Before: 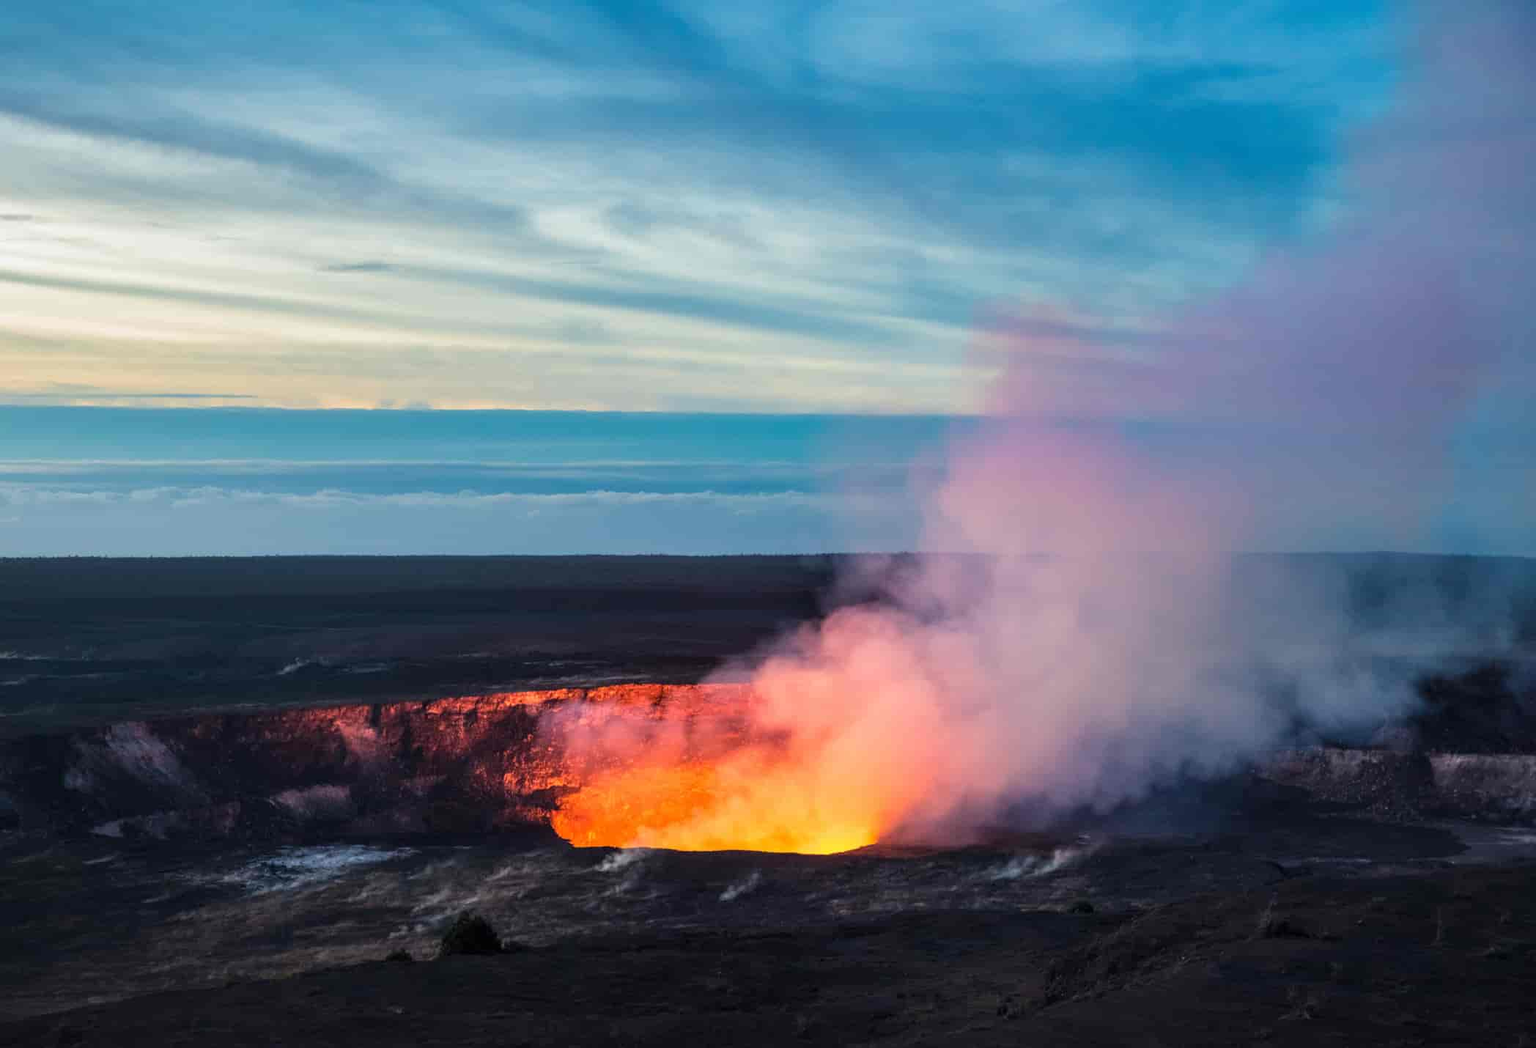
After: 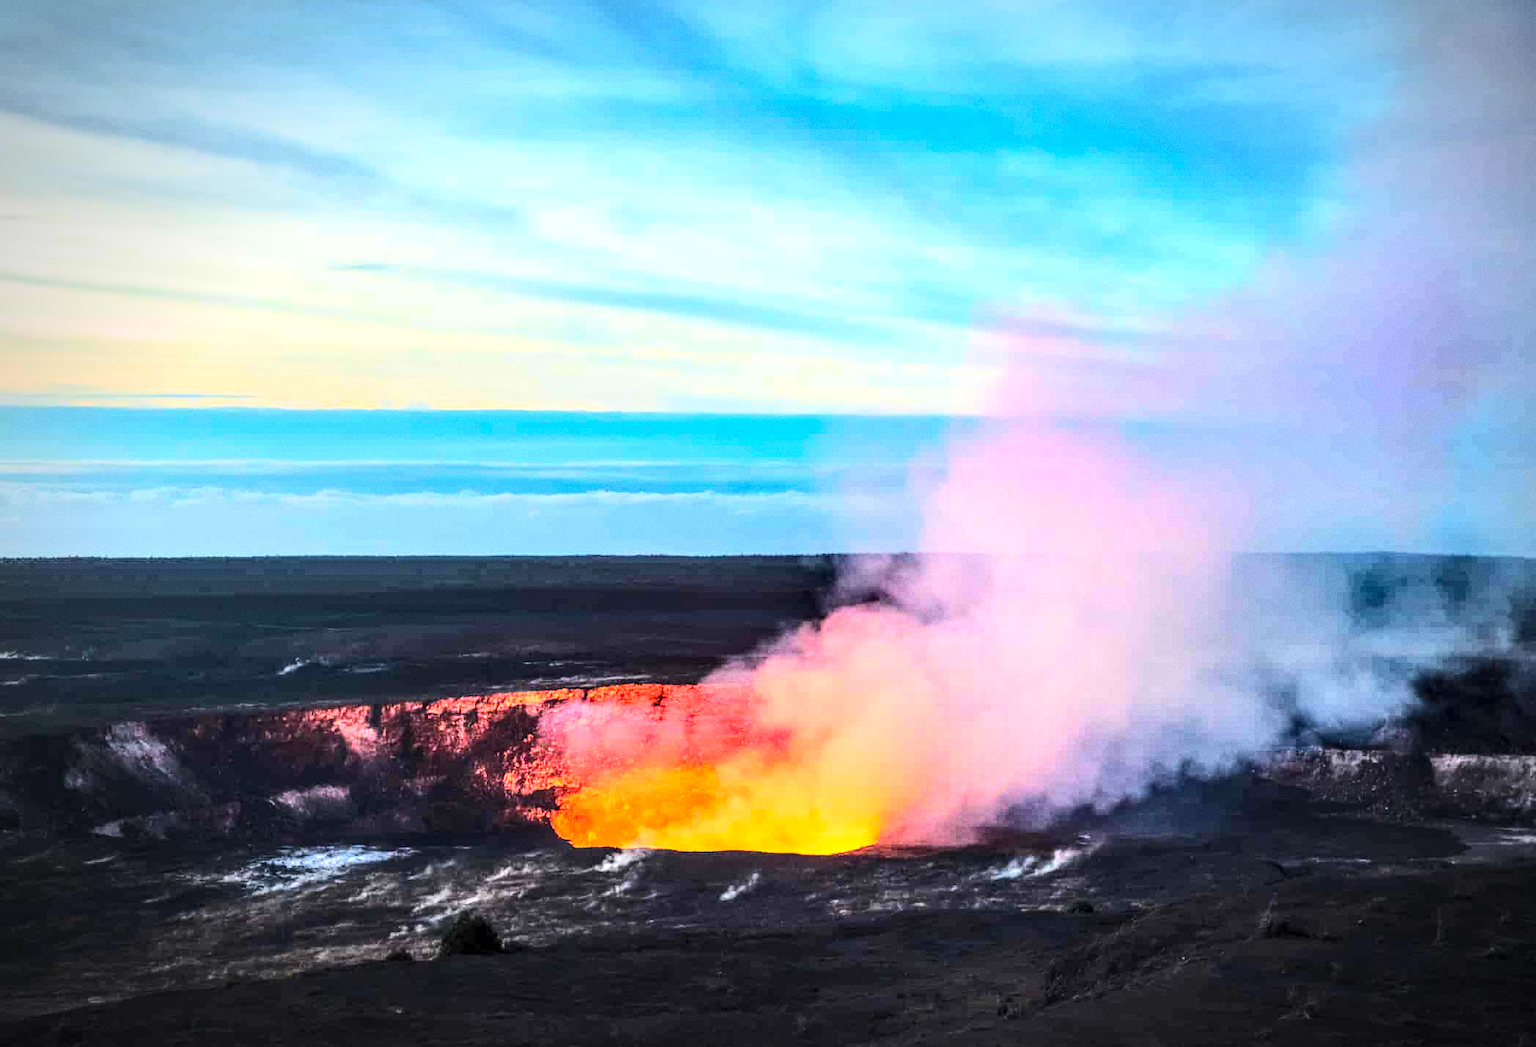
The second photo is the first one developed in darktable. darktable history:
base curve: curves: ch0 [(0, 0) (0.032, 0.037) (0.105, 0.228) (0.435, 0.76) (0.856, 0.983) (1, 1)]
tone equalizer: on, module defaults
contrast brightness saturation: contrast 0.2, brightness 0.16, saturation 0.22
vignetting: automatic ratio true
local contrast: detail 150%
grain: coarseness 0.09 ISO
